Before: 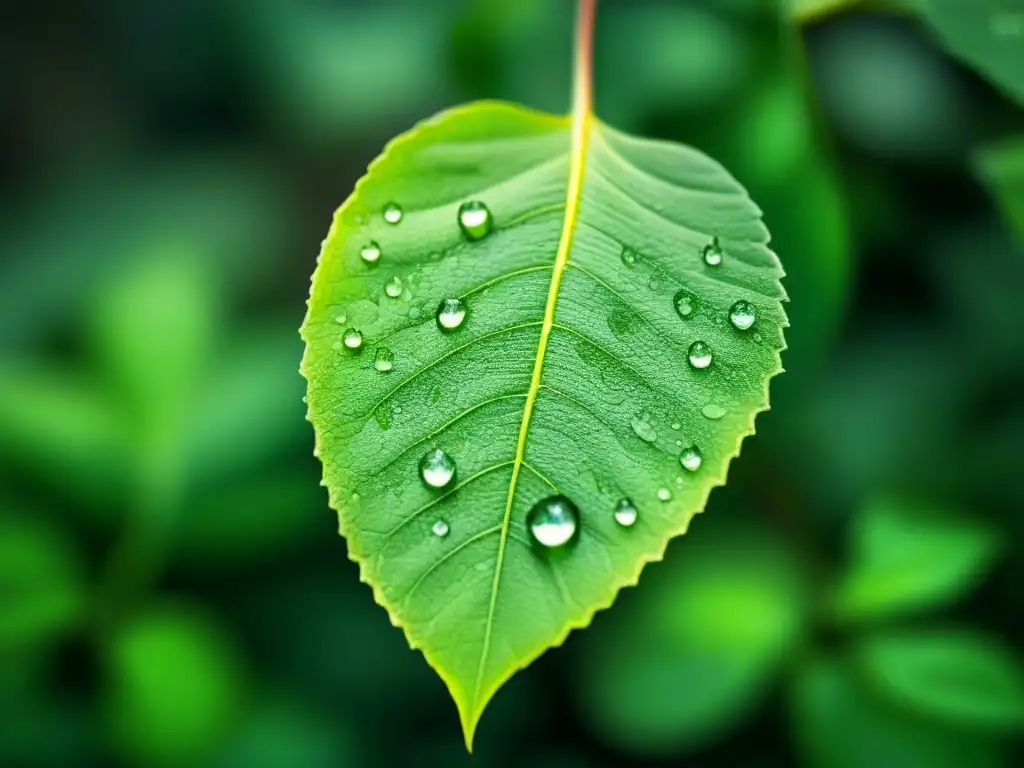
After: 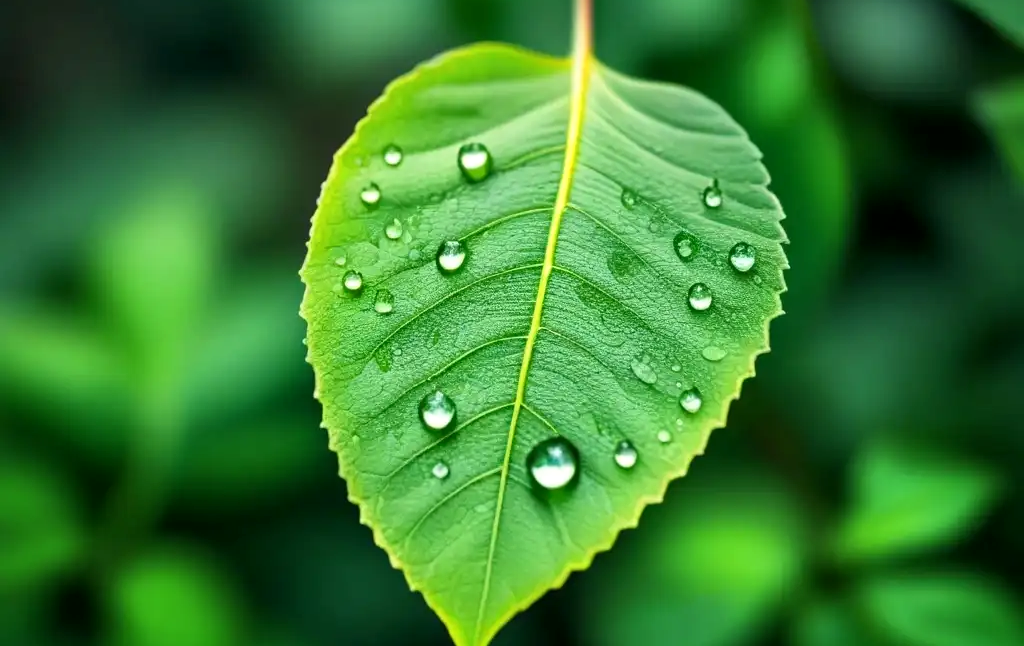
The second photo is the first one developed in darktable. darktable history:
local contrast: mode bilateral grid, contrast 19, coarseness 49, detail 119%, midtone range 0.2
crop: top 7.596%, bottom 8.254%
